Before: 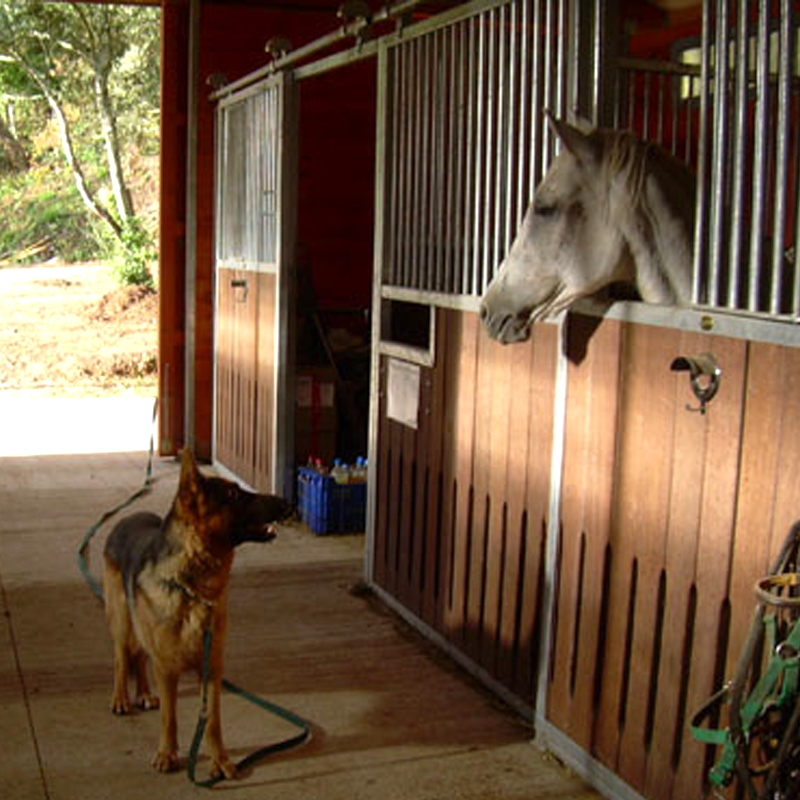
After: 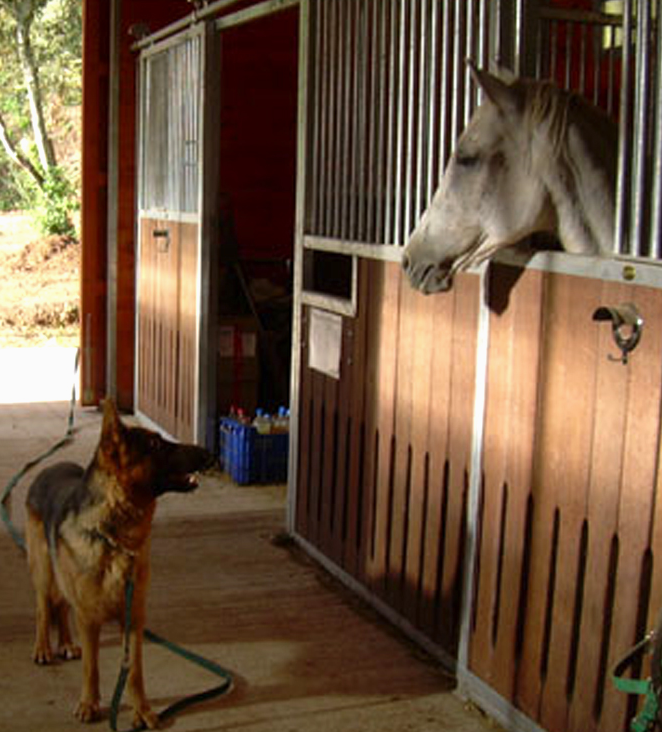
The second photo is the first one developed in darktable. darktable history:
crop: left 9.807%, top 6.259%, right 7.334%, bottom 2.177%
exposure: exposure -0.048 EV, compensate highlight preservation false
